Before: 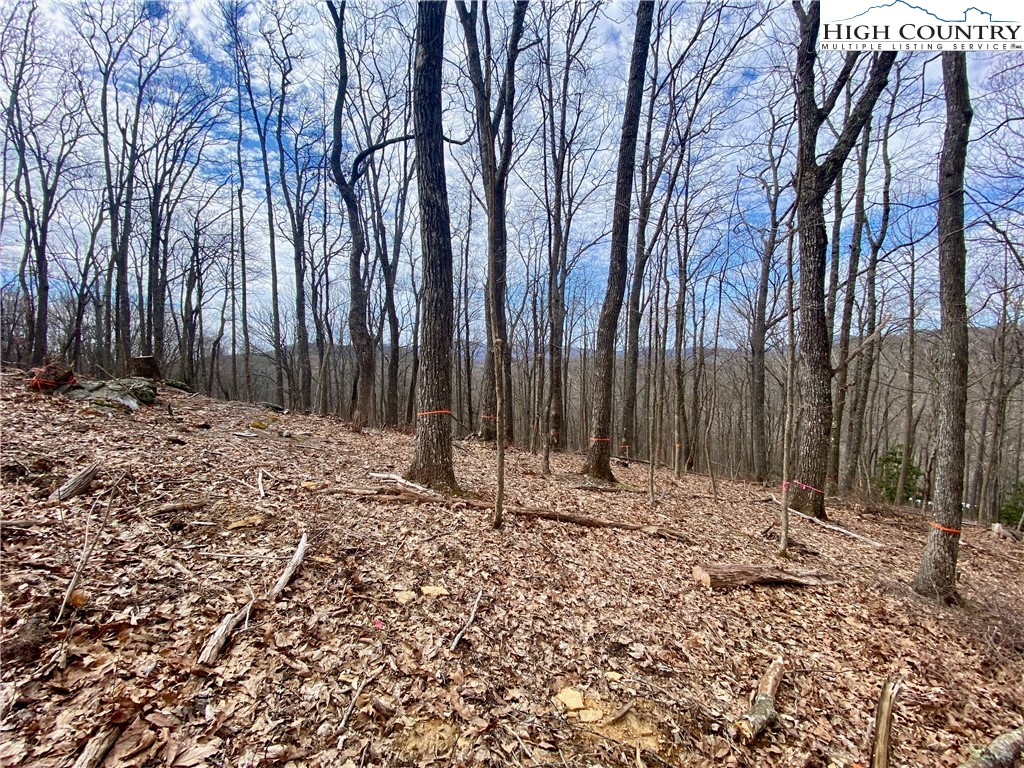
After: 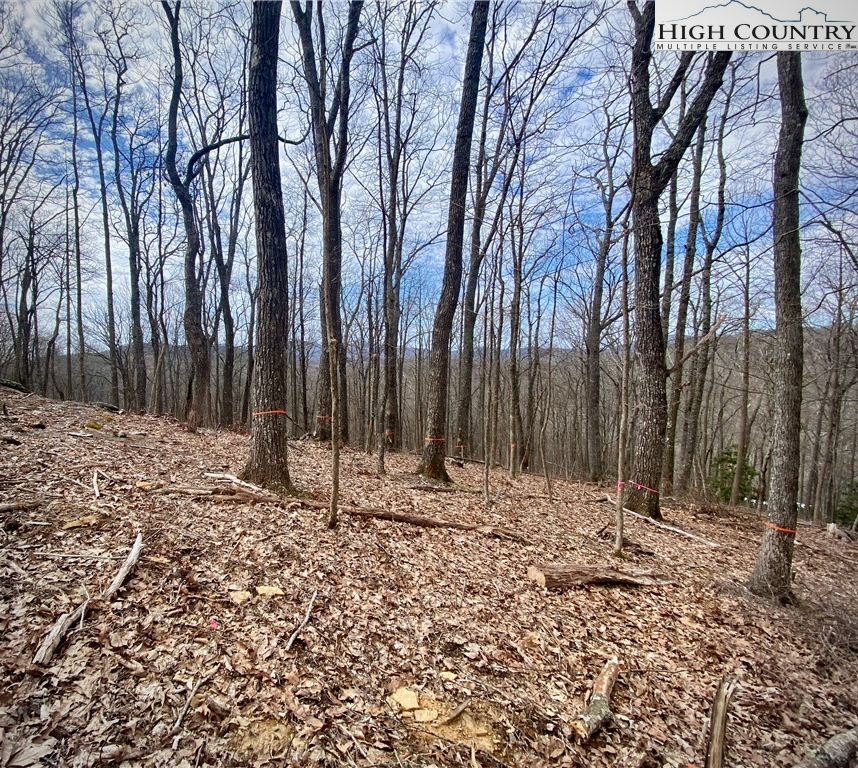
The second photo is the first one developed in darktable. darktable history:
vignetting: fall-off radius 60.92%
crop: left 16.145%
